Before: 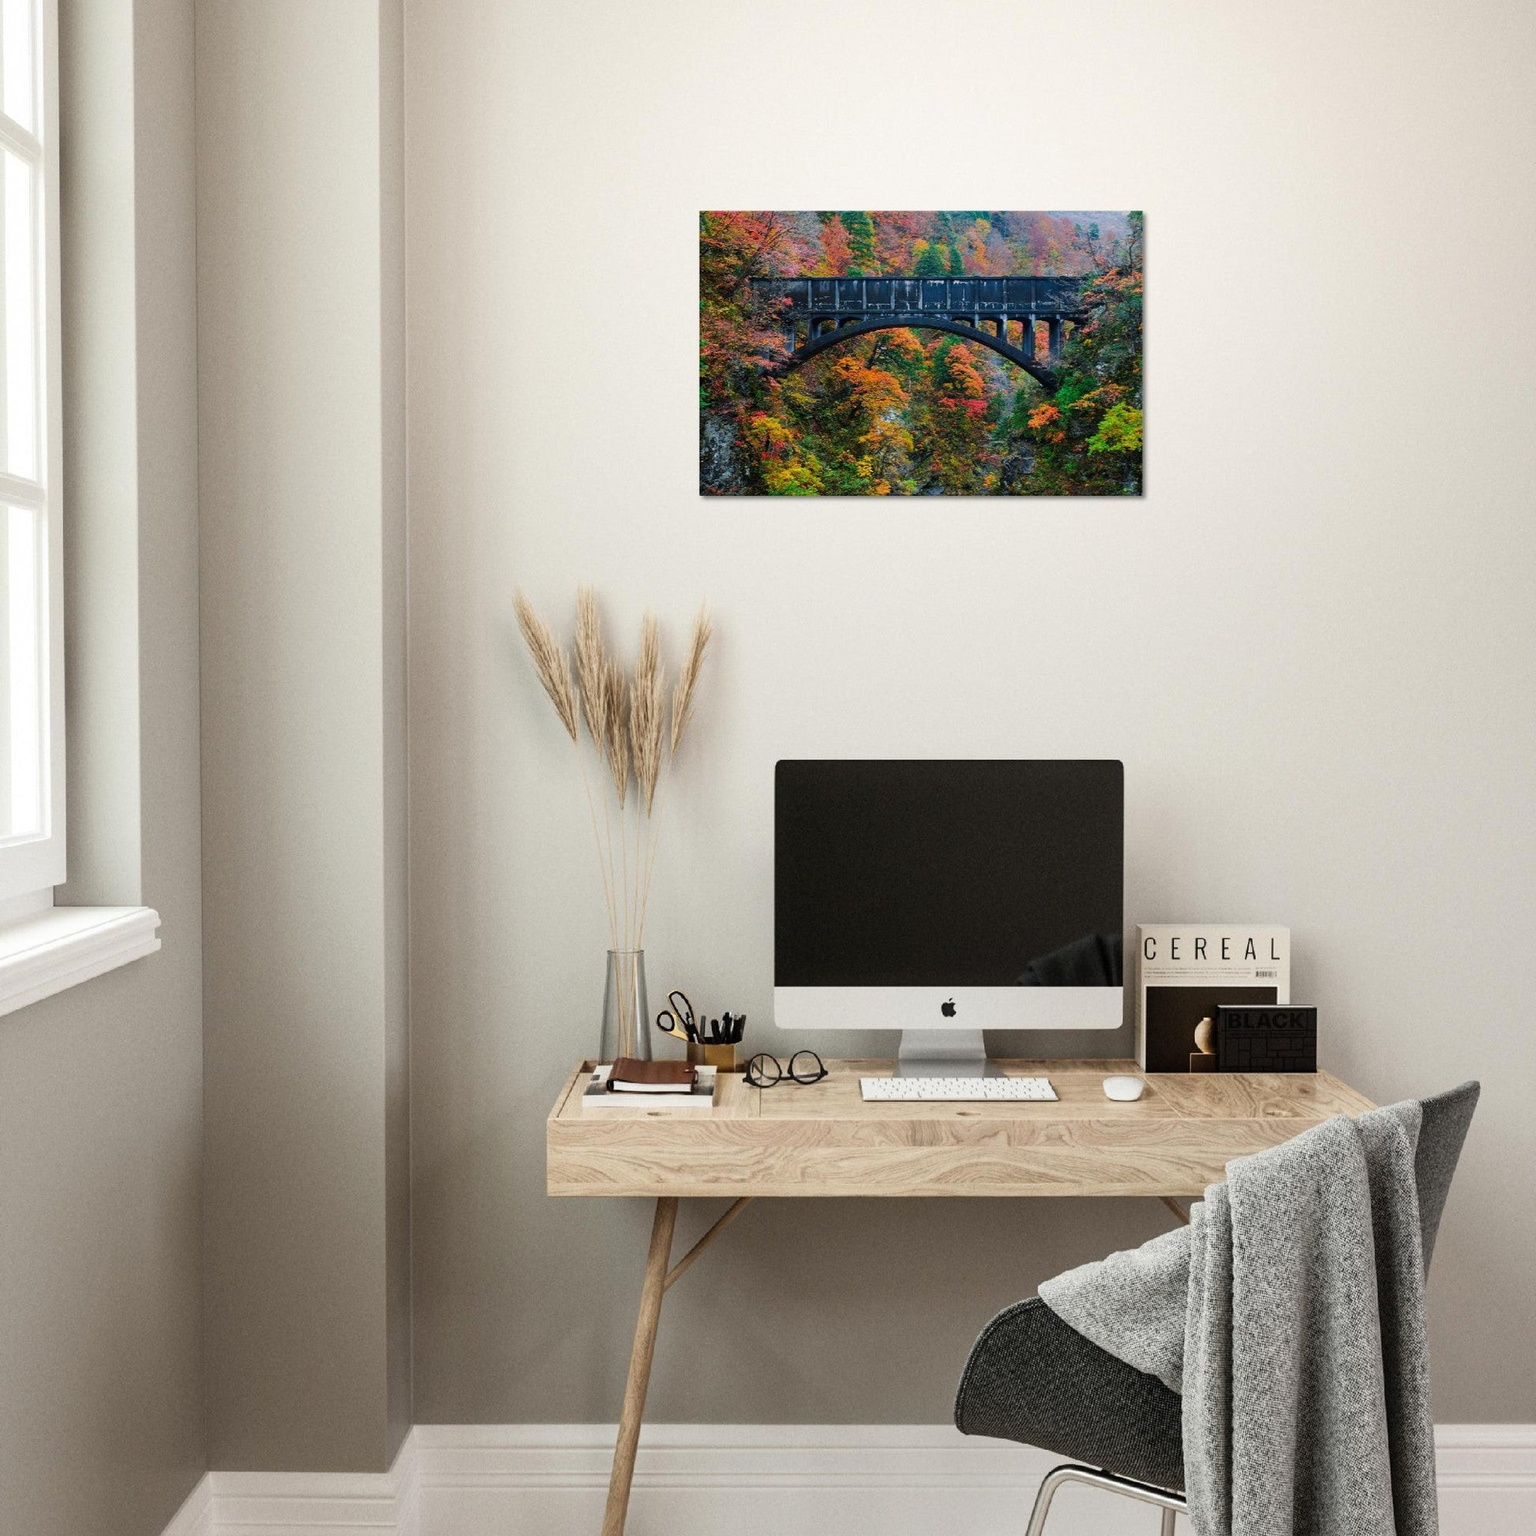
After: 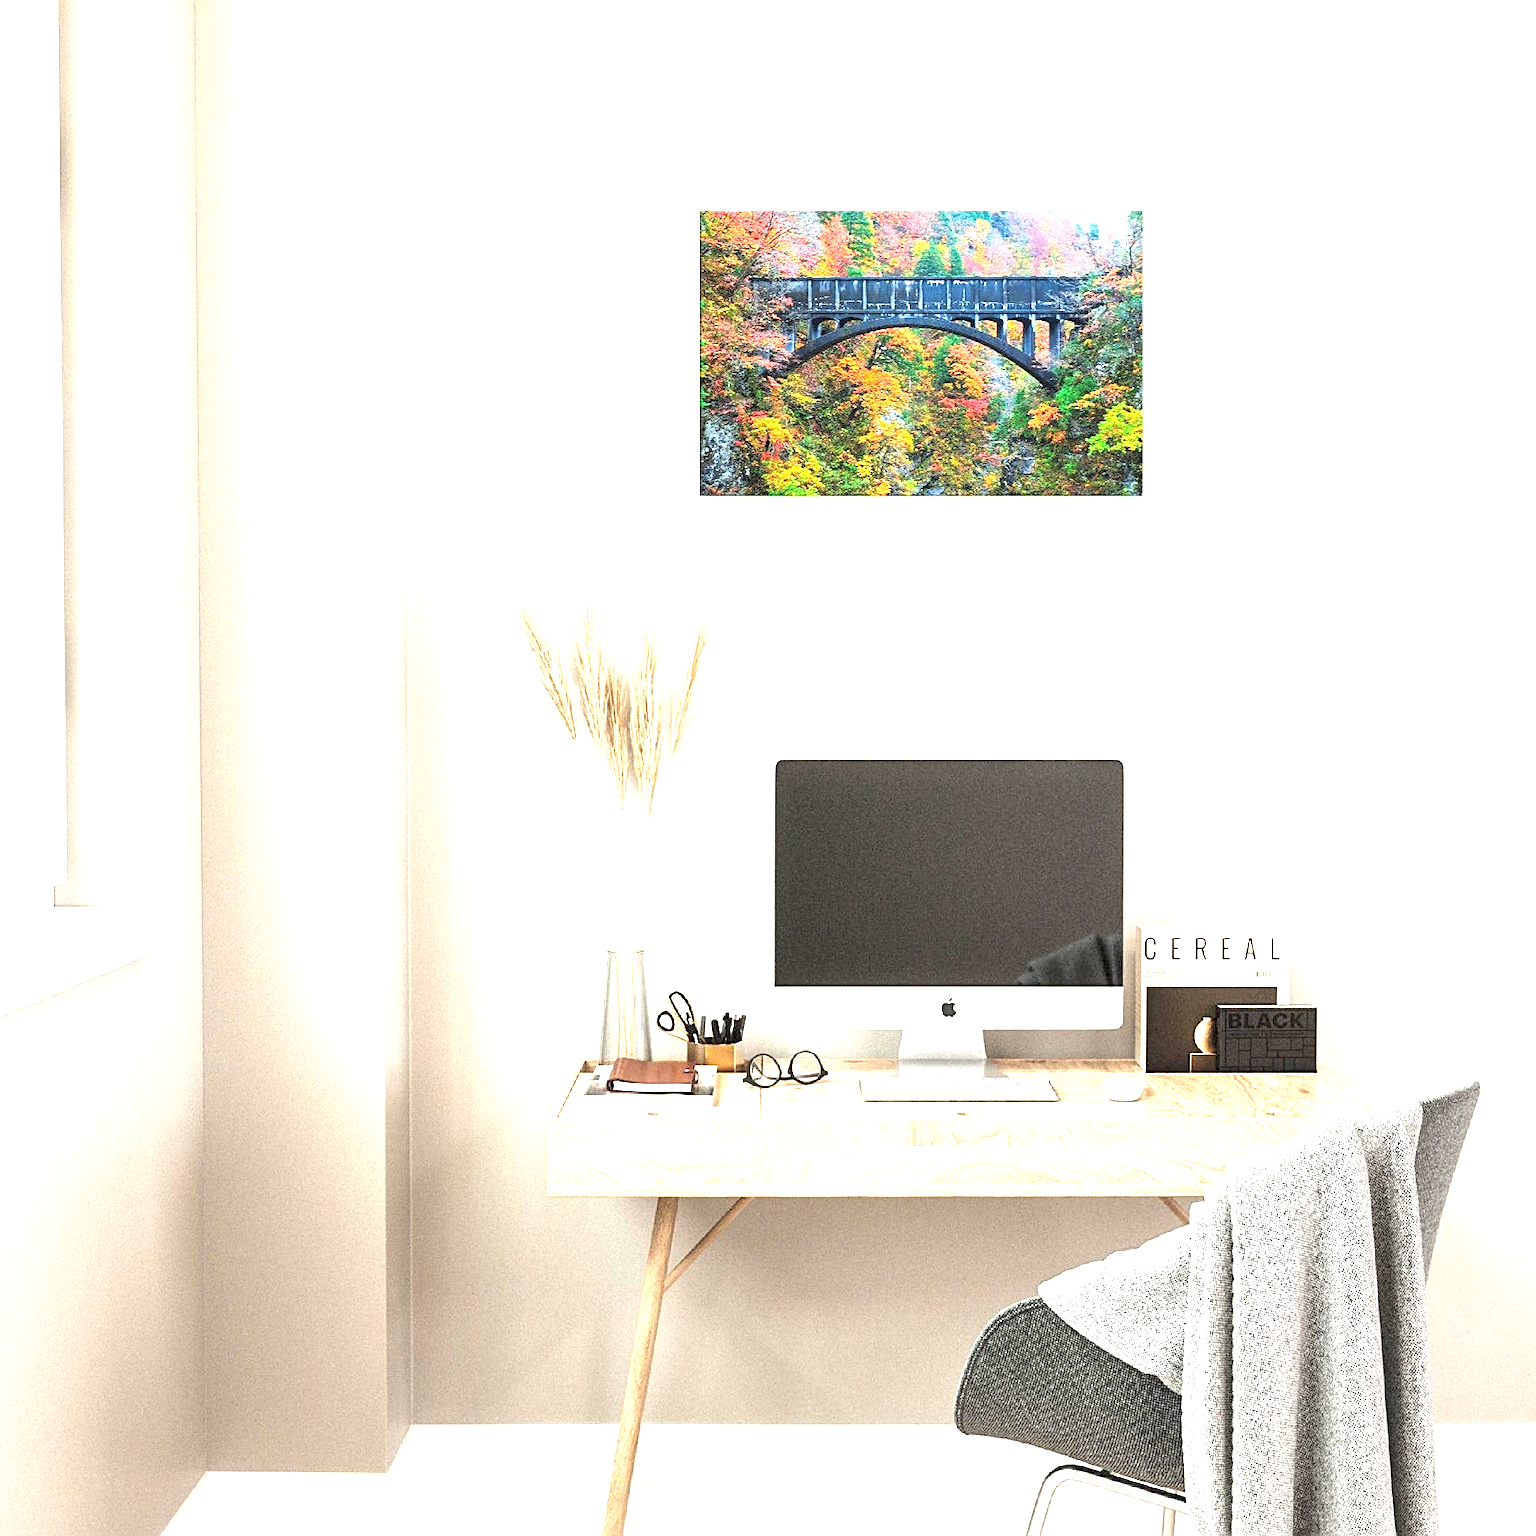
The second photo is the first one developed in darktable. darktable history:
sharpen: on, module defaults
exposure: black level correction 0, exposure 1.975 EV, compensate exposure bias true, compensate highlight preservation false
contrast brightness saturation: brightness 0.15
